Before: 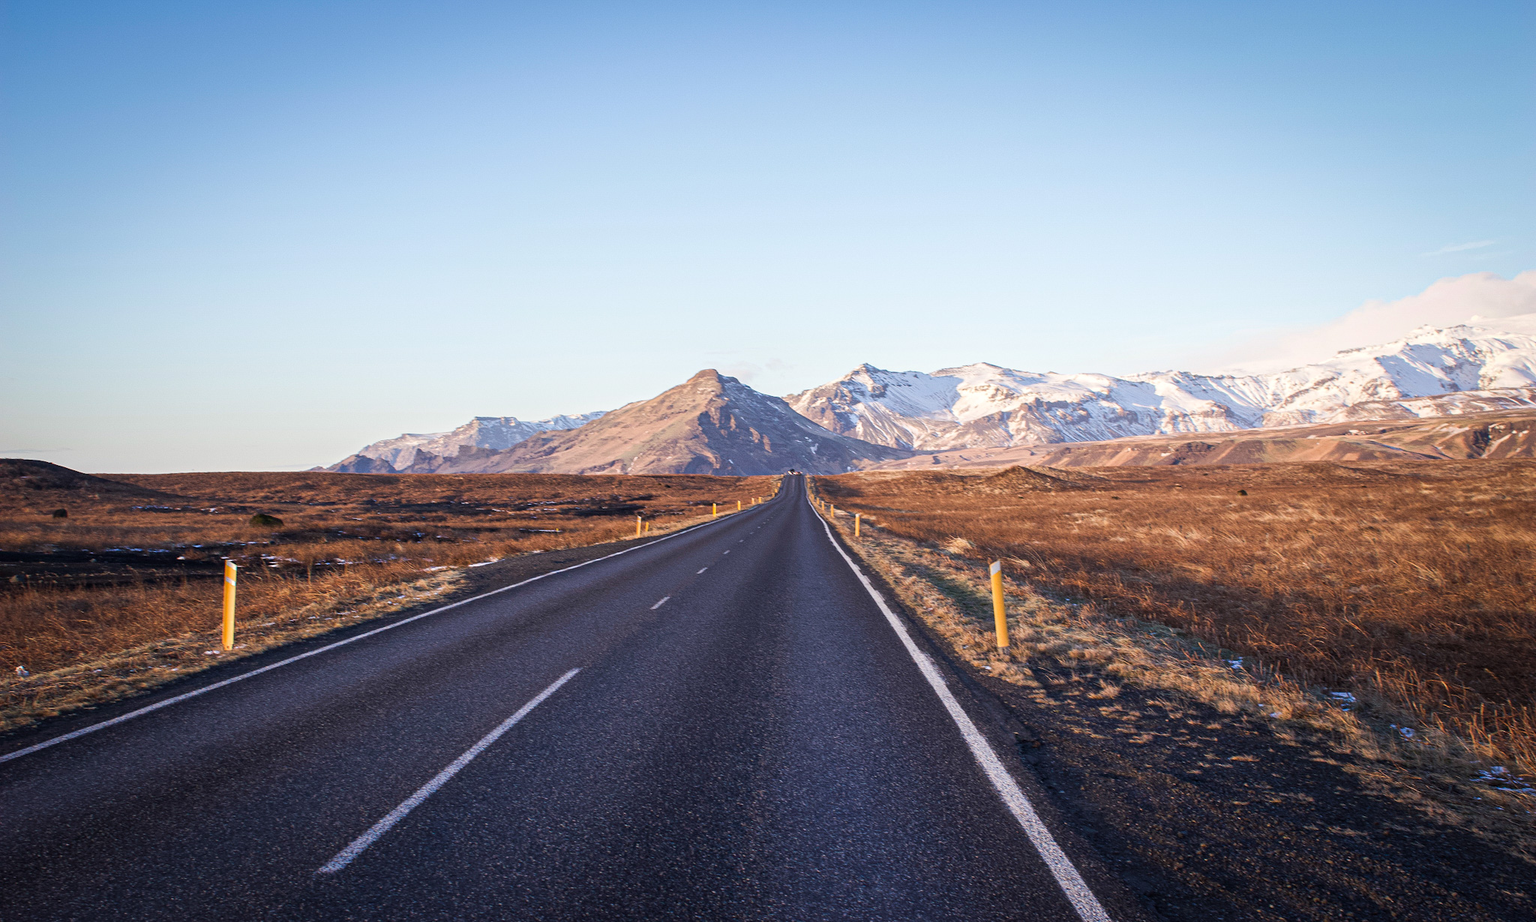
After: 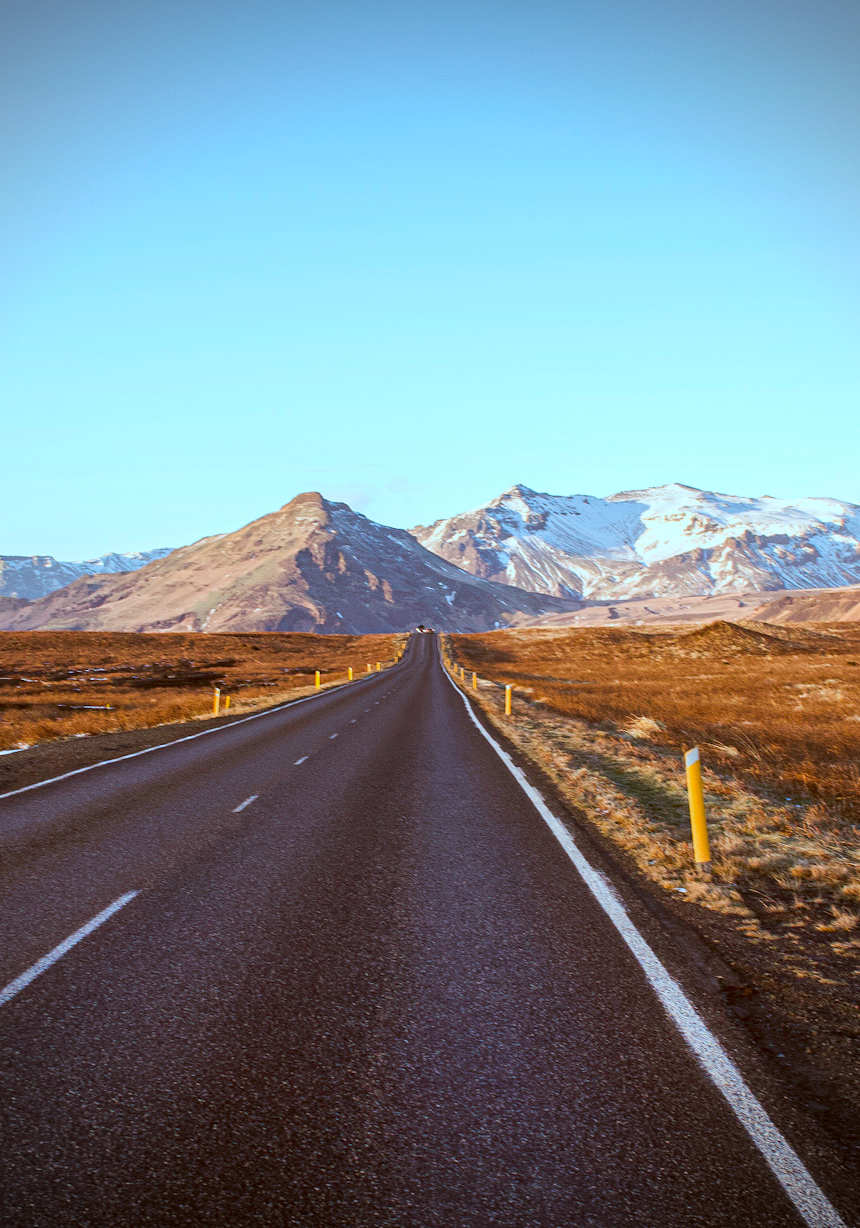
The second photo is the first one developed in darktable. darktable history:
crop: left 31.037%, right 26.95%
vignetting: on, module defaults
color correction: highlights a* -14.25, highlights b* -16.06, shadows a* 10.36, shadows b* 29.42
color balance rgb: shadows lift › chroma 1.01%, shadows lift › hue 217.89°, linear chroma grading › mid-tones 7.193%, perceptual saturation grading › global saturation 19.735%, global vibrance 20%
